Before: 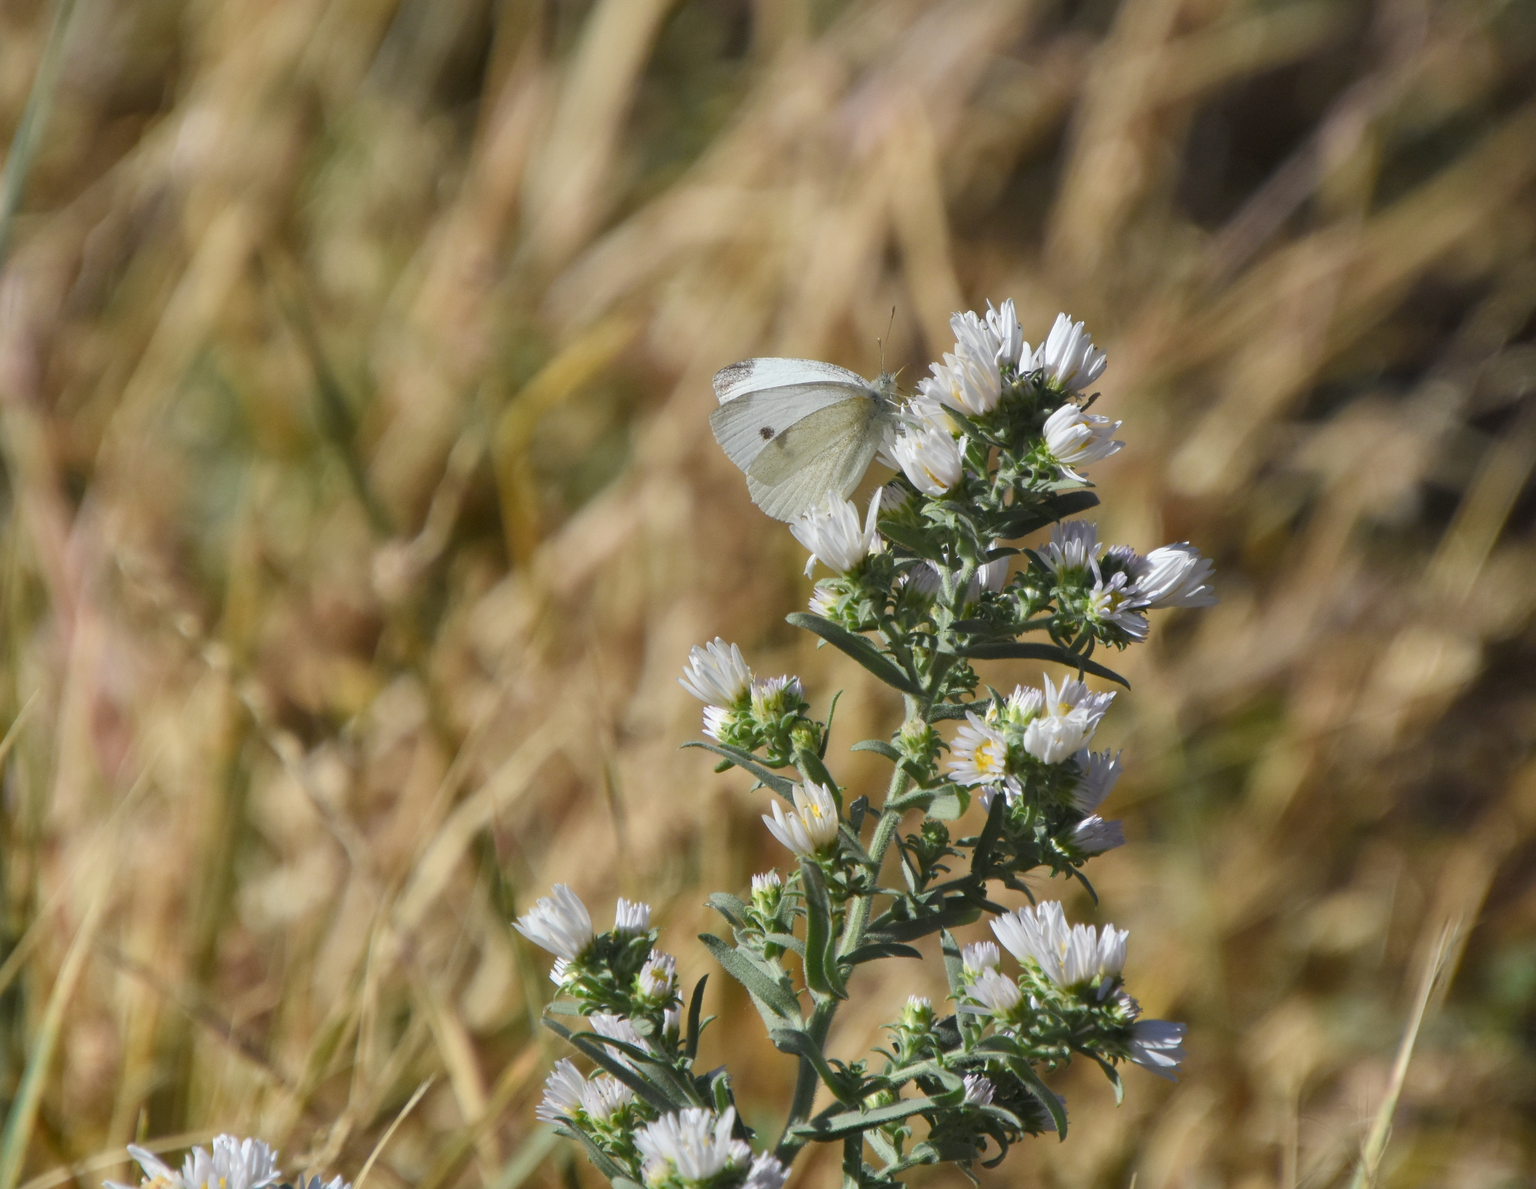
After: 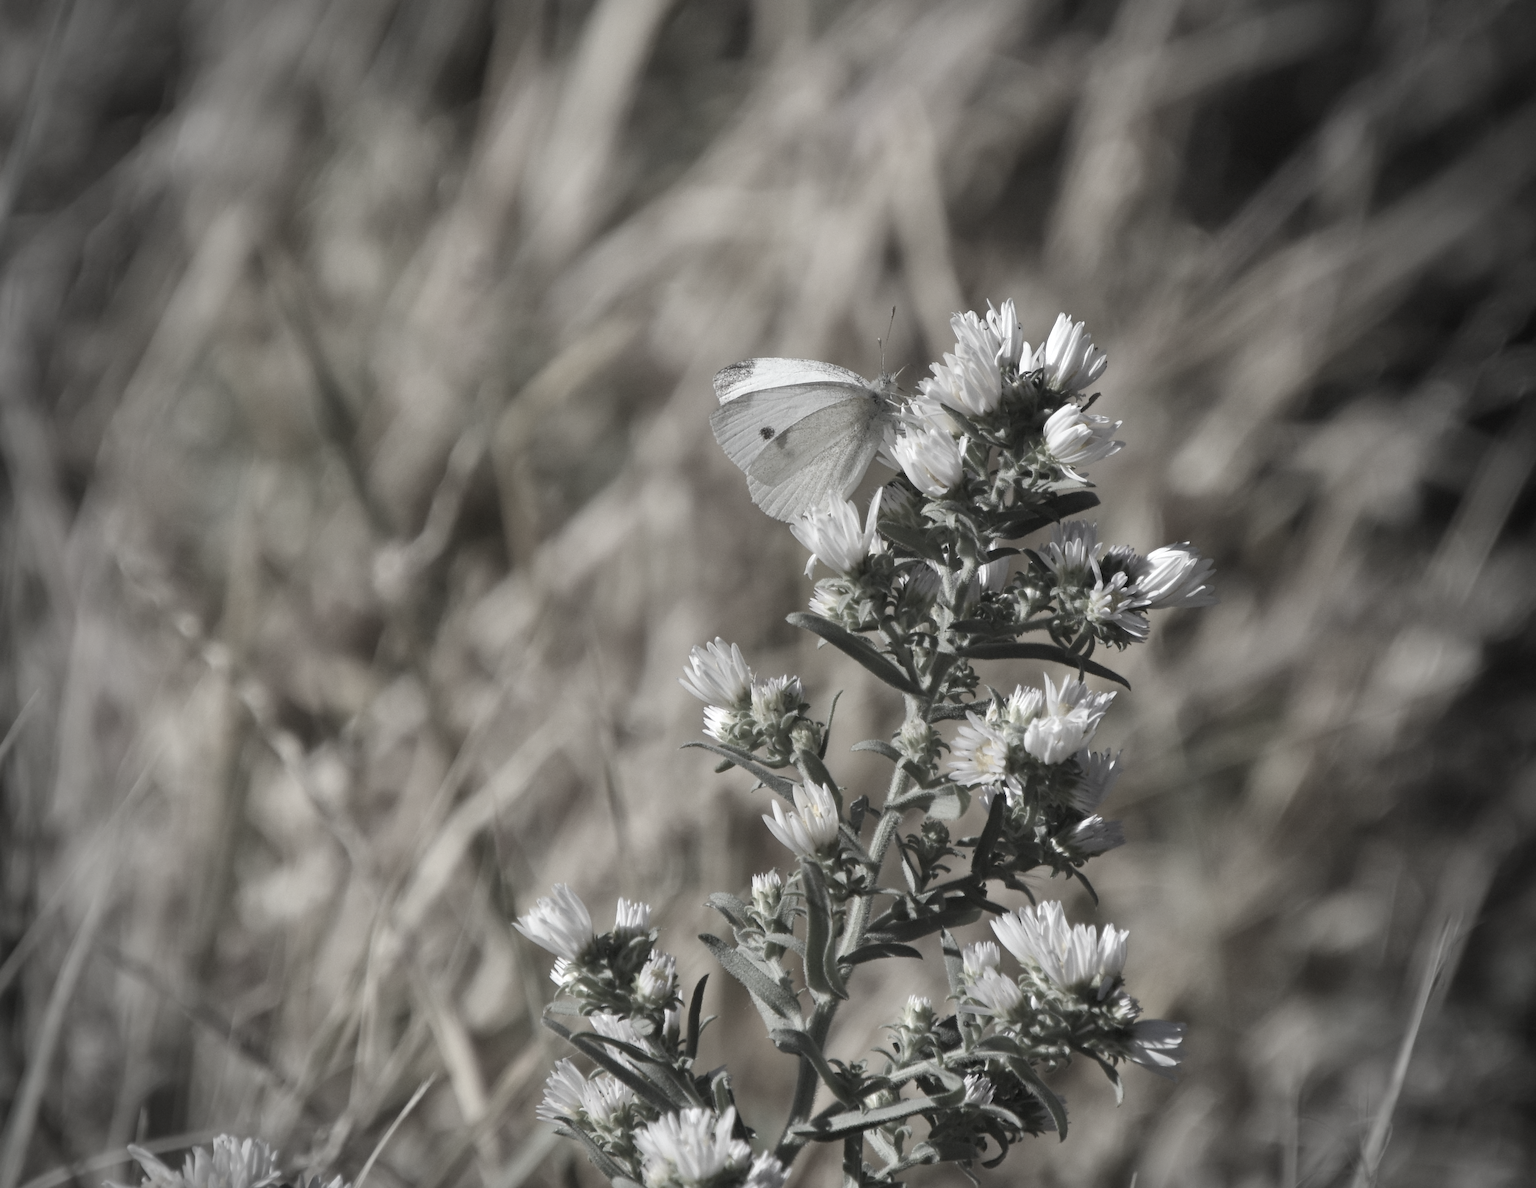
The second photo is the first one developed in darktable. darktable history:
haze removal: compatibility mode true, adaptive false
vignetting: fall-off start 76.54%, fall-off radius 28.31%, saturation -0.639, width/height ratio 0.973, unbound false
color correction: highlights b* -0.01, saturation 0.158
